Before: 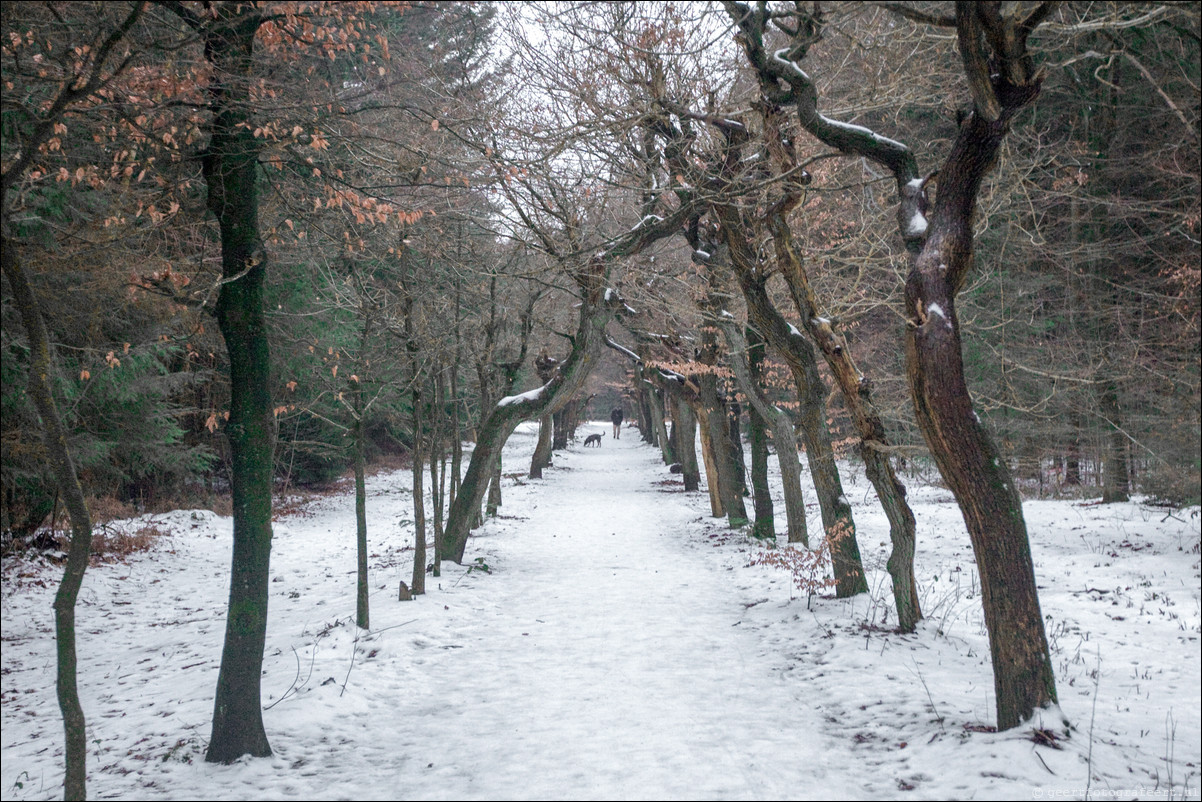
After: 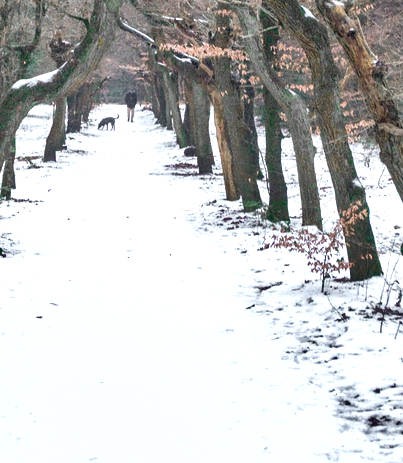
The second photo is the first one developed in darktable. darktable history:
exposure: black level correction 0, exposure 0.7 EV, compensate highlight preservation false
shadows and highlights: shadows 24.91, highlights -47.99, soften with gaussian
crop: left 40.501%, top 39.578%, right 25.905%, bottom 2.653%
